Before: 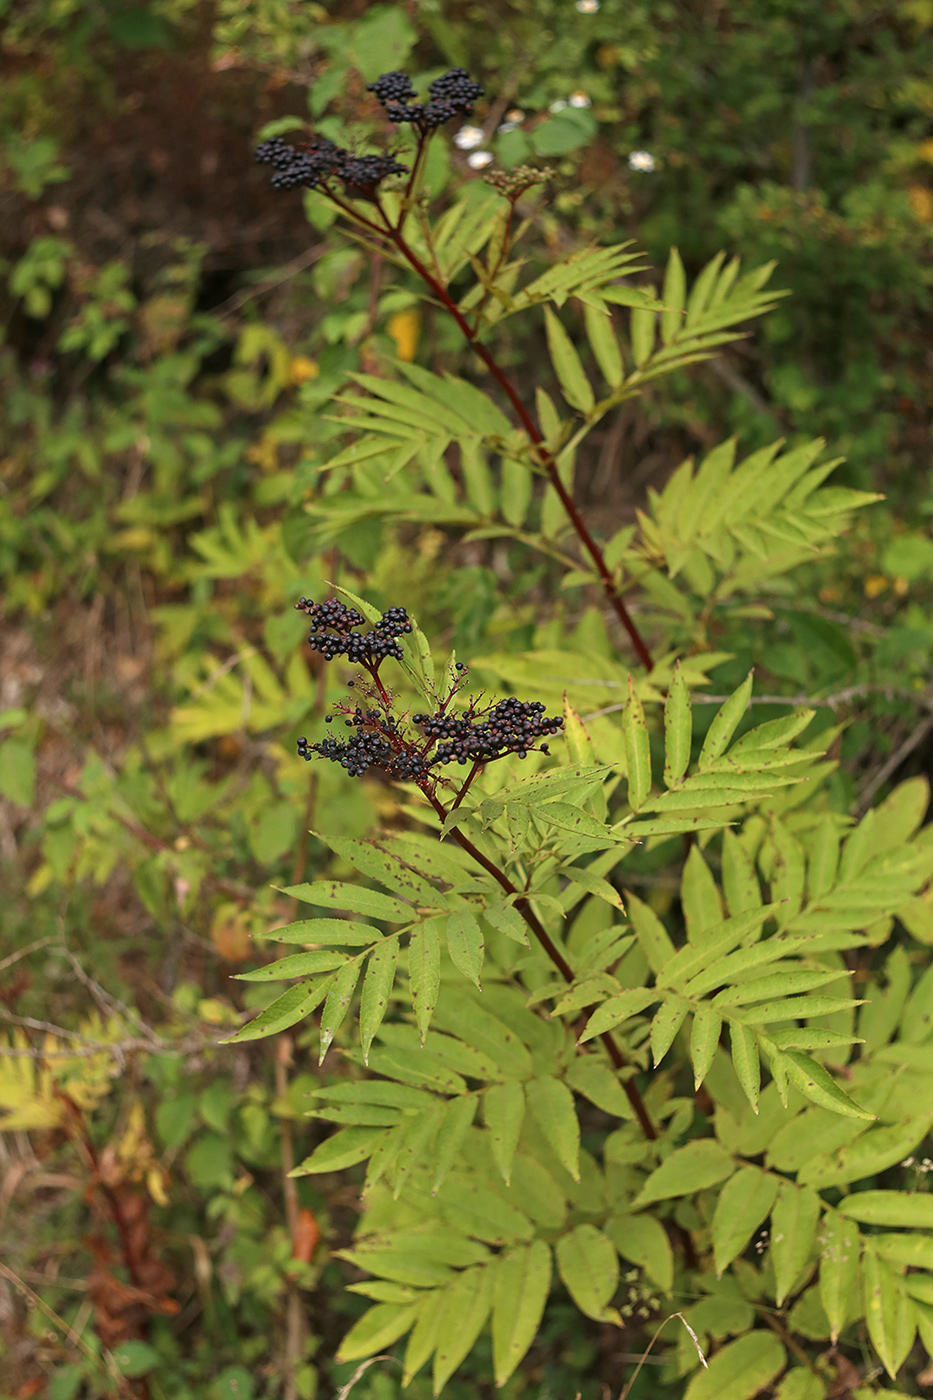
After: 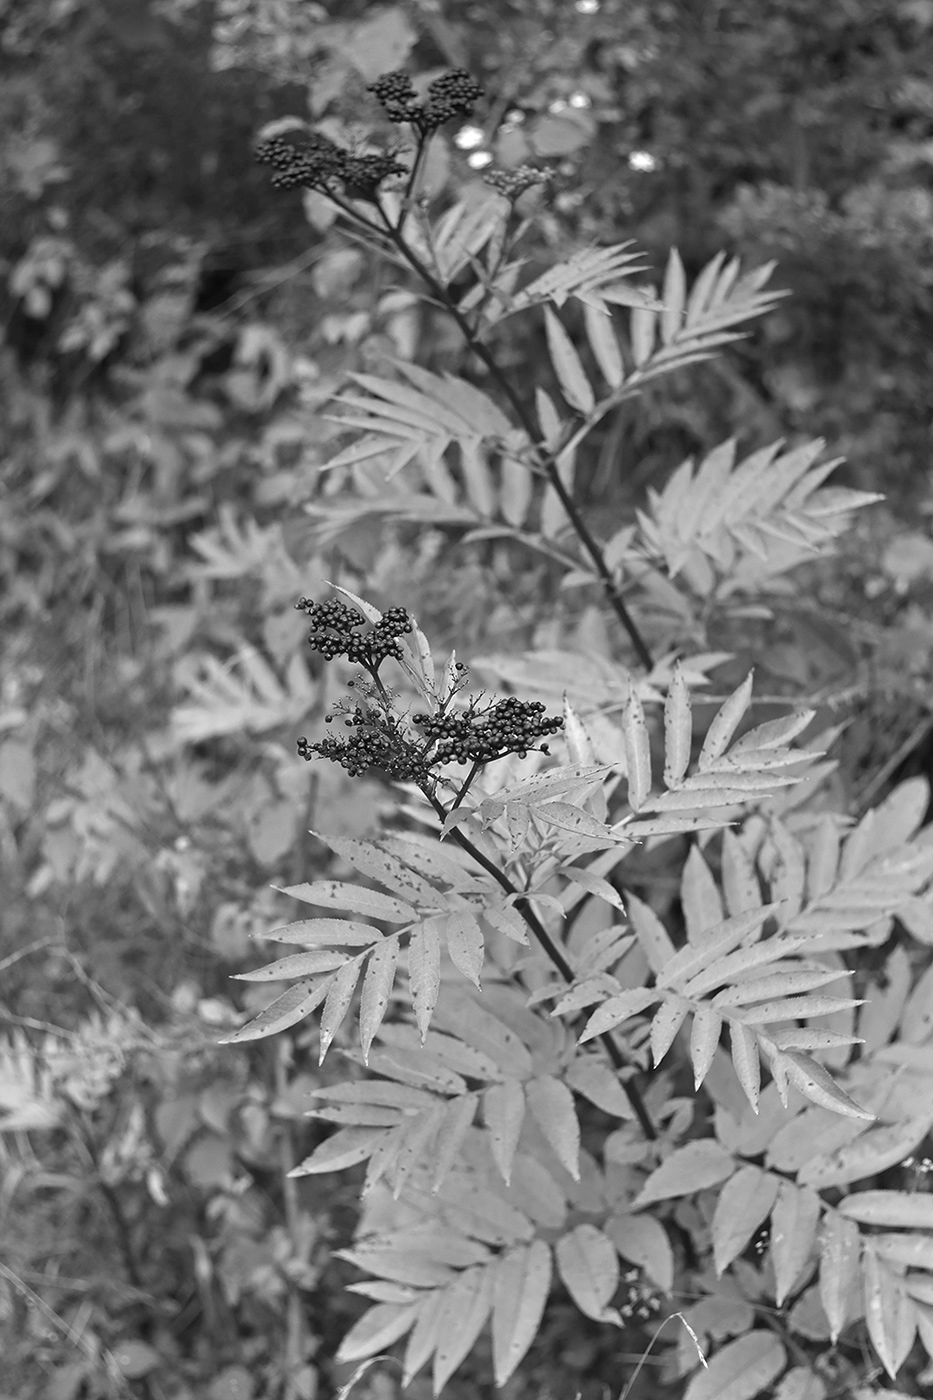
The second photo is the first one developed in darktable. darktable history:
exposure: exposure 0.6 EV, compensate highlight preservation false
monochrome: a 14.95, b -89.96
color correction: highlights a* -12.64, highlights b* -18.1, saturation 0.7
